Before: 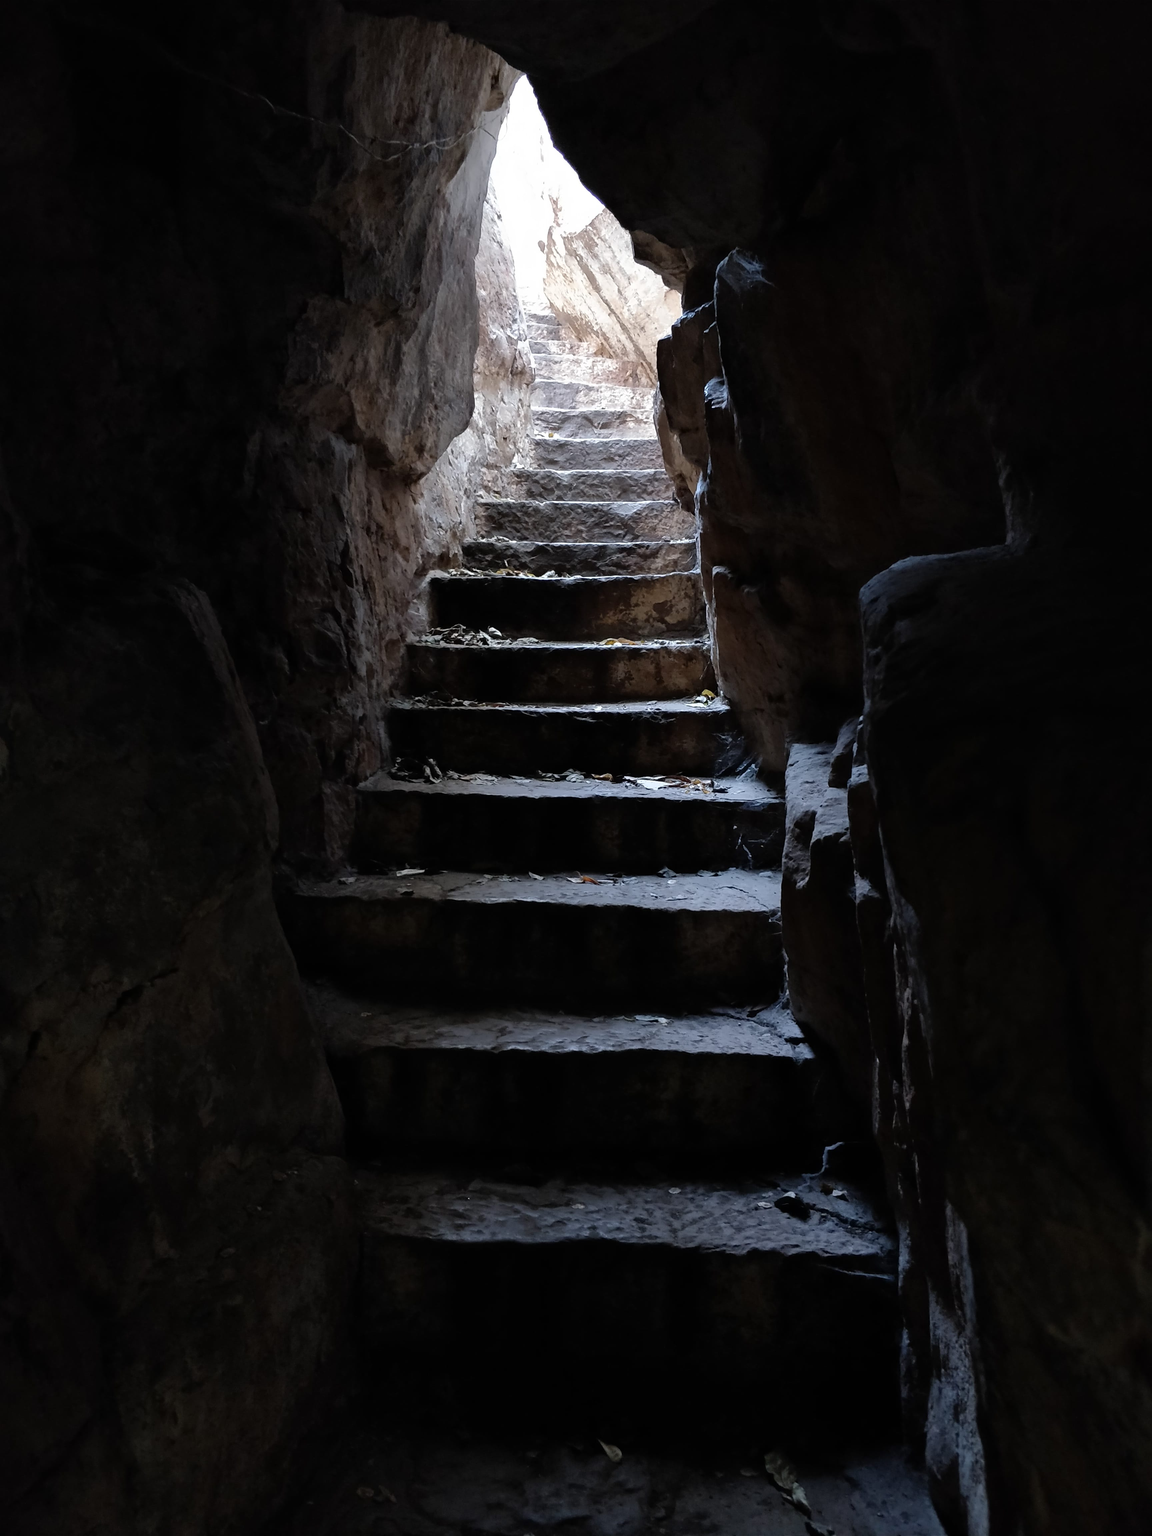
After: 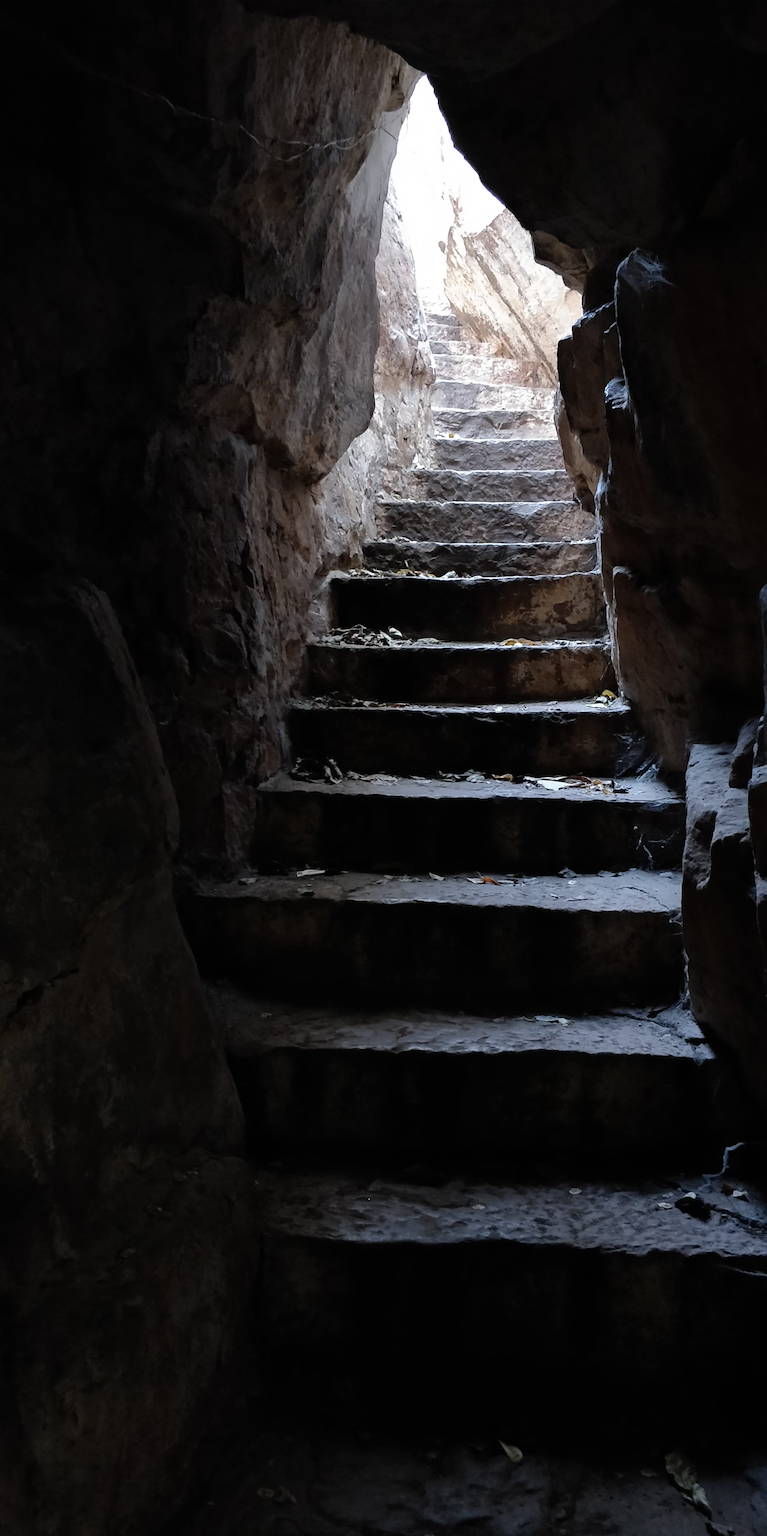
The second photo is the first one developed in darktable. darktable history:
crop and rotate: left 8.706%, right 24.714%
